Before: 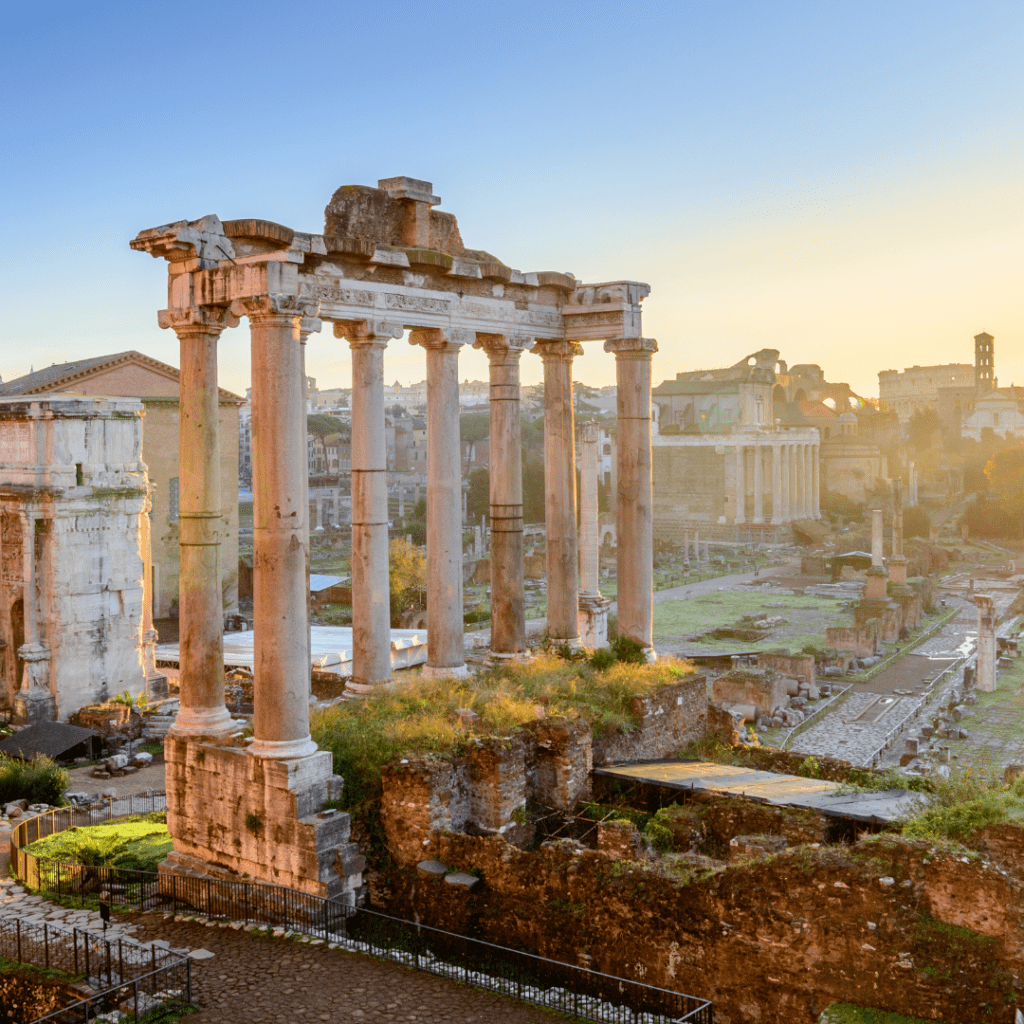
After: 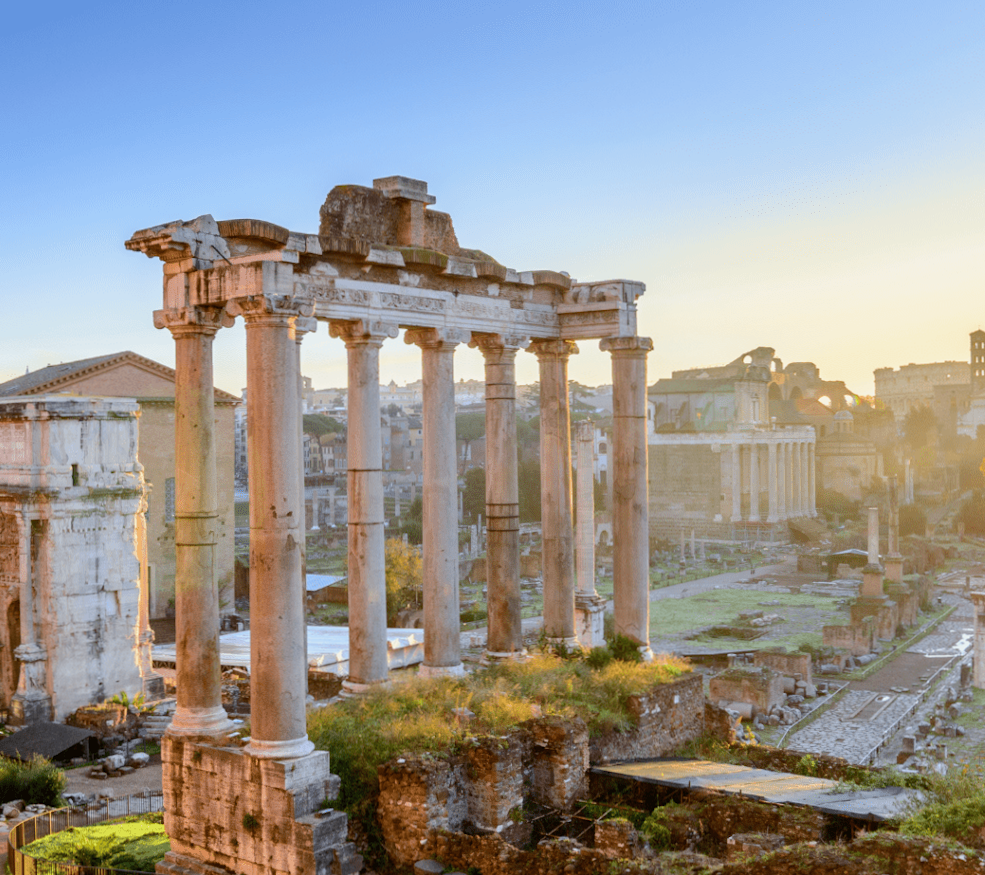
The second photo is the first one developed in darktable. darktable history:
crop and rotate: angle 0.2°, left 0.275%, right 3.127%, bottom 14.18%
white balance: red 0.974, blue 1.044
